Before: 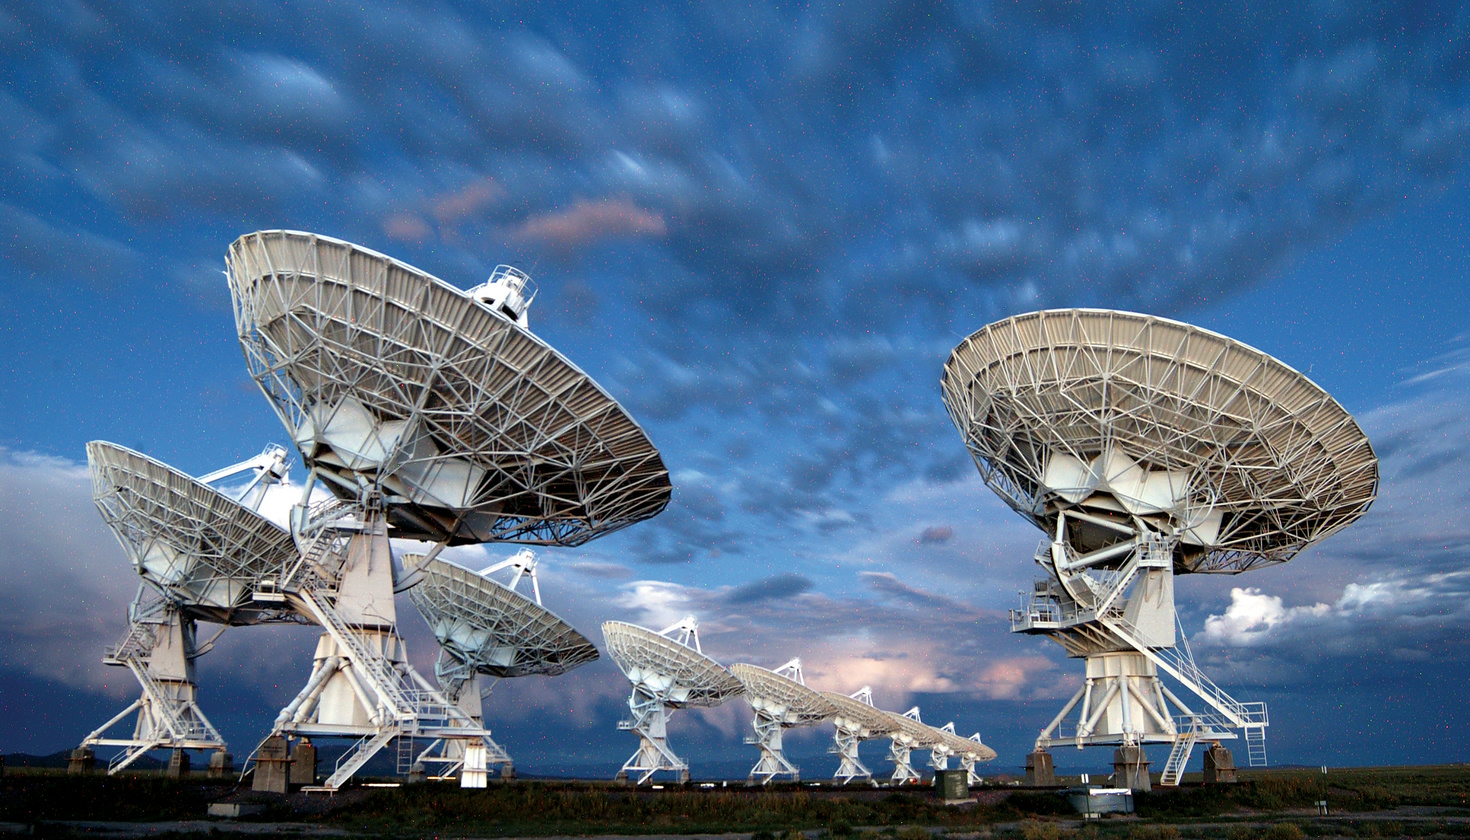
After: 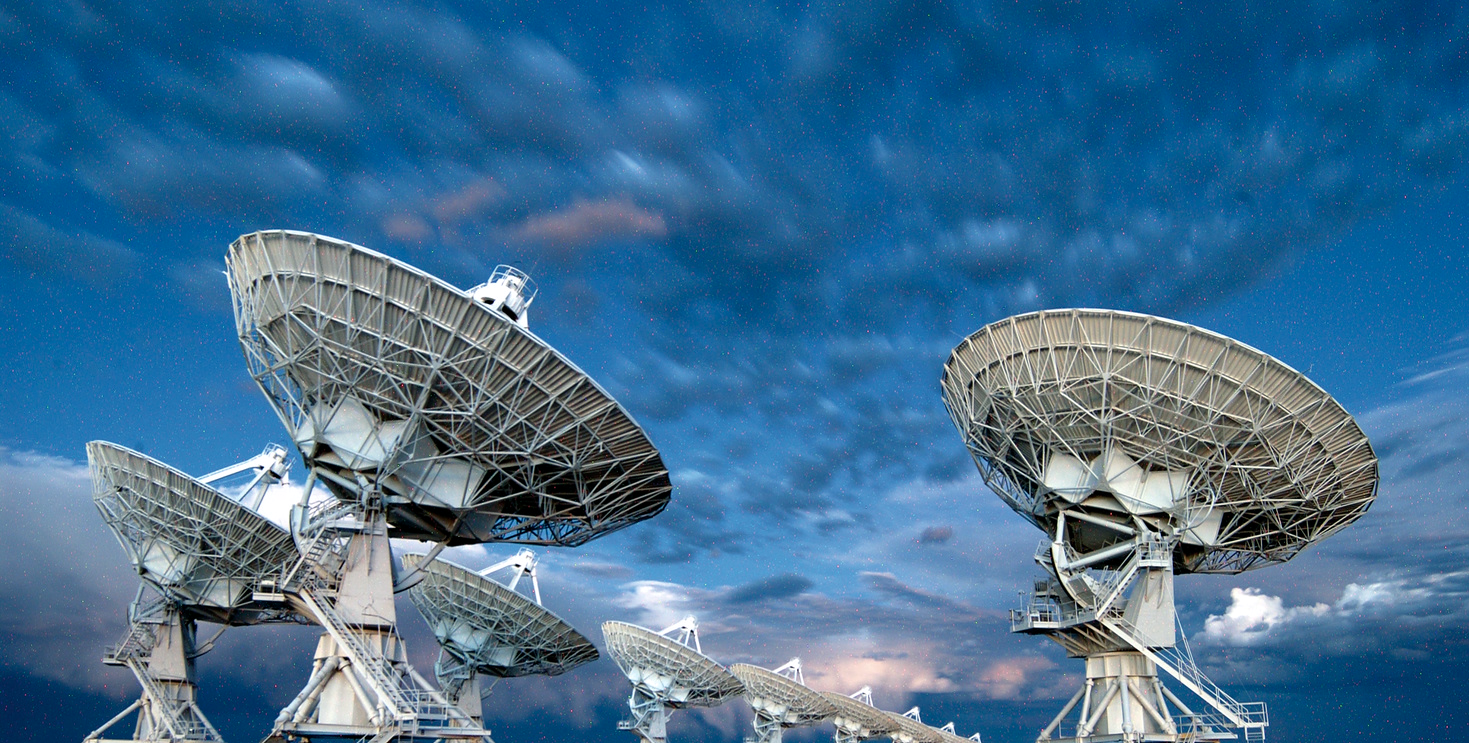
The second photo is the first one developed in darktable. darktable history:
color balance rgb: power › luminance -7.656%, power › chroma 1.103%, power › hue 217.54°, linear chroma grading › shadows -2.215%, linear chroma grading › highlights -14.847%, linear chroma grading › global chroma -9.89%, linear chroma grading › mid-tones -9.952%, perceptual saturation grading › global saturation 25.718%, global vibrance 20%
tone equalizer: on, module defaults
crop and rotate: top 0%, bottom 11.53%
